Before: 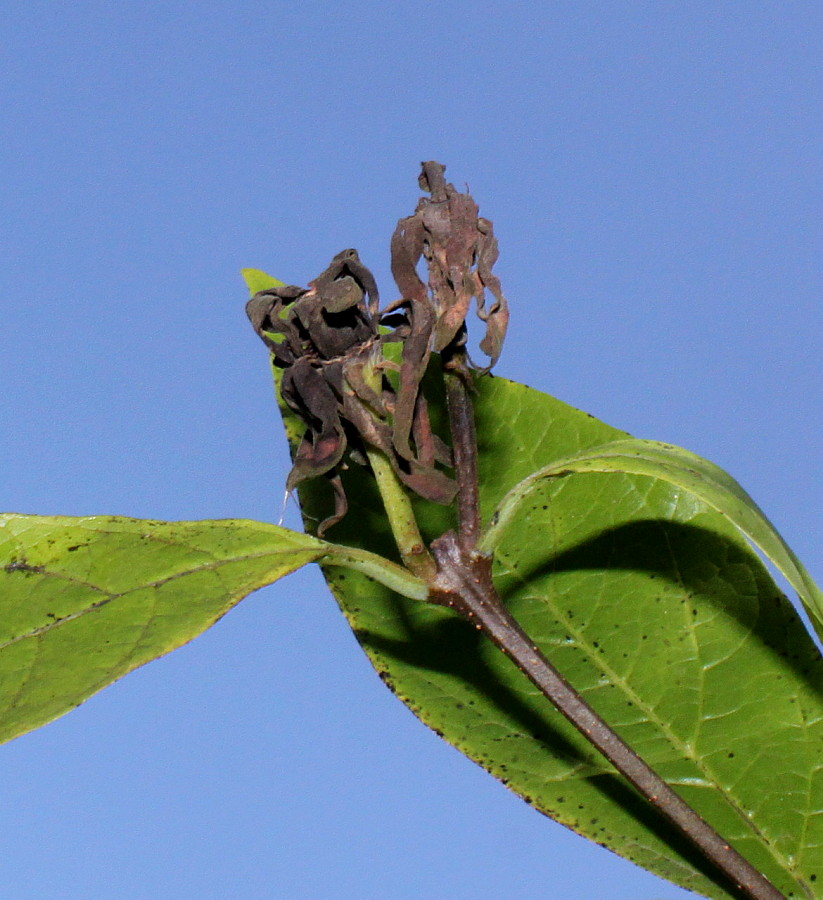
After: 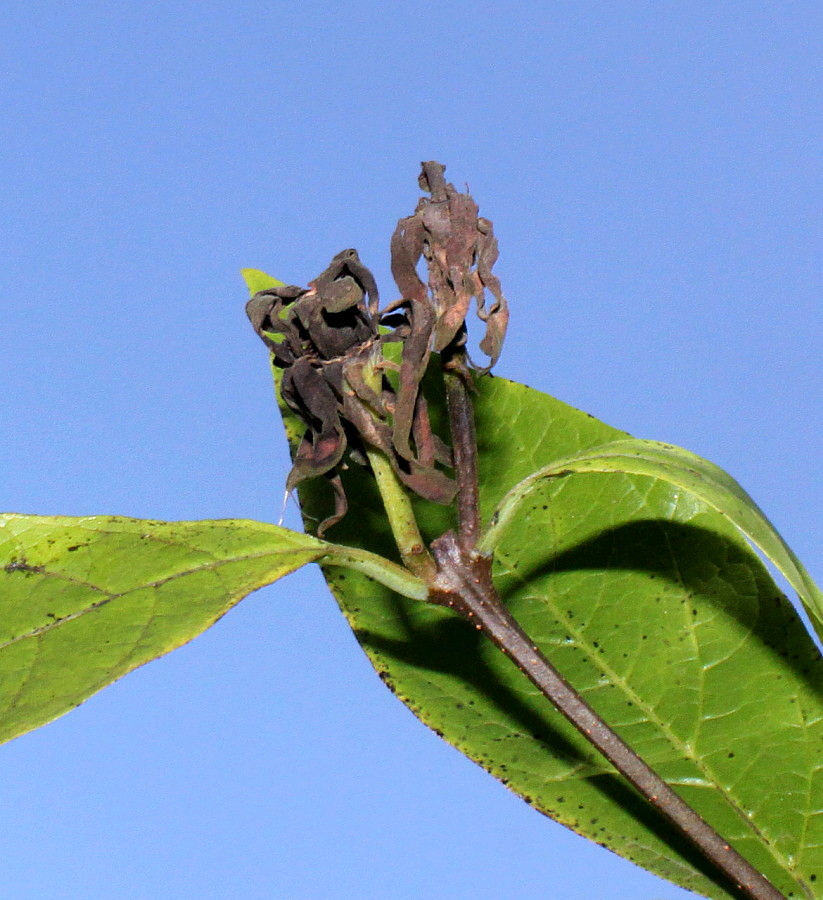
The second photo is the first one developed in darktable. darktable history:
exposure: exposure 0.371 EV, compensate highlight preservation false
